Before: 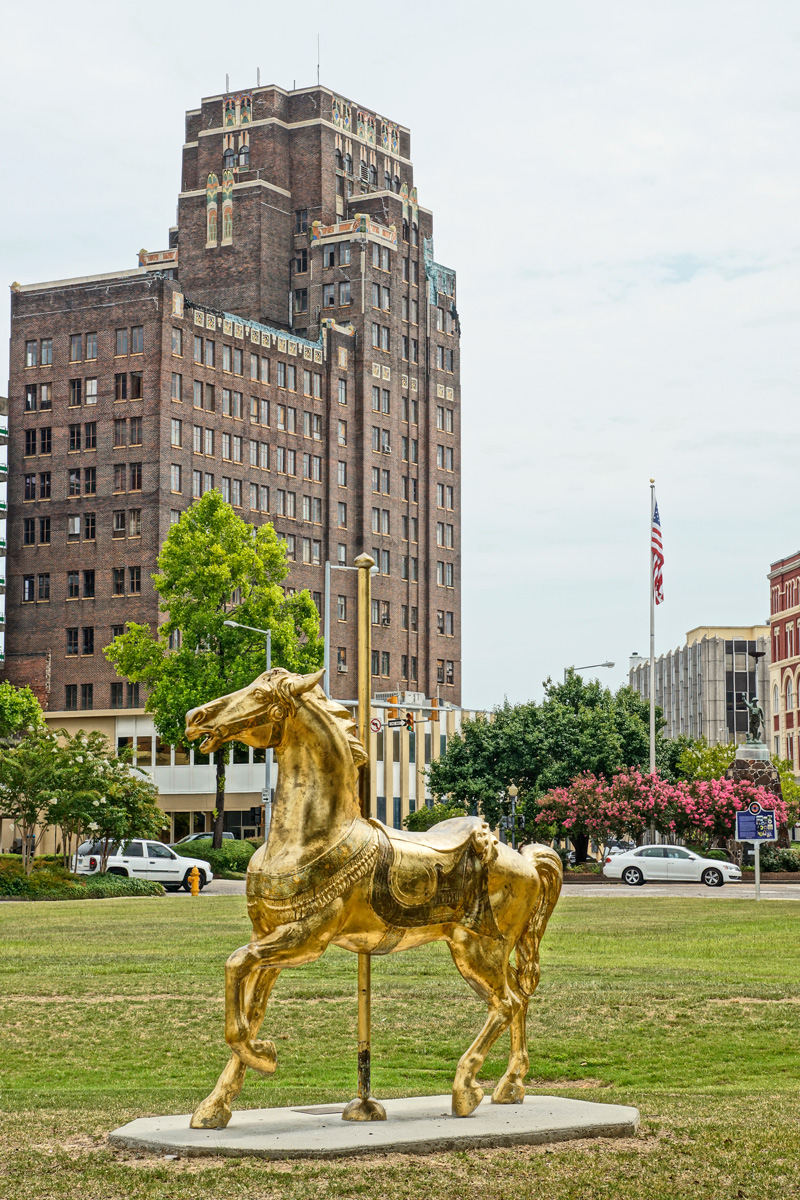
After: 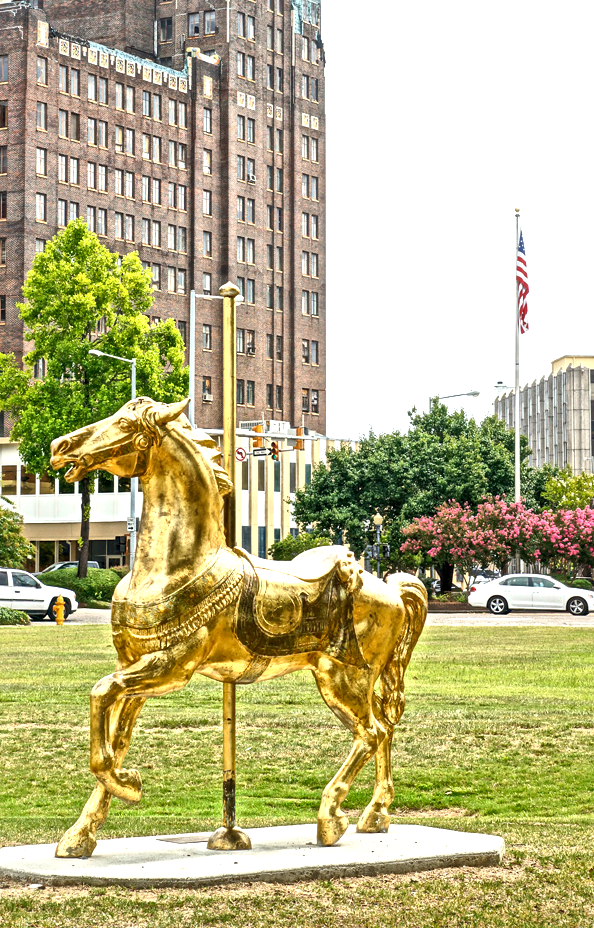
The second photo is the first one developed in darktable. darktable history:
exposure: exposure 0.766 EV, compensate exposure bias true, compensate highlight preservation false
local contrast: mode bilateral grid, contrast 24, coarseness 60, detail 152%, midtone range 0.2
crop: left 16.879%, top 22.647%, right 8.856%
shadows and highlights: shadows 43.12, highlights 7.78
